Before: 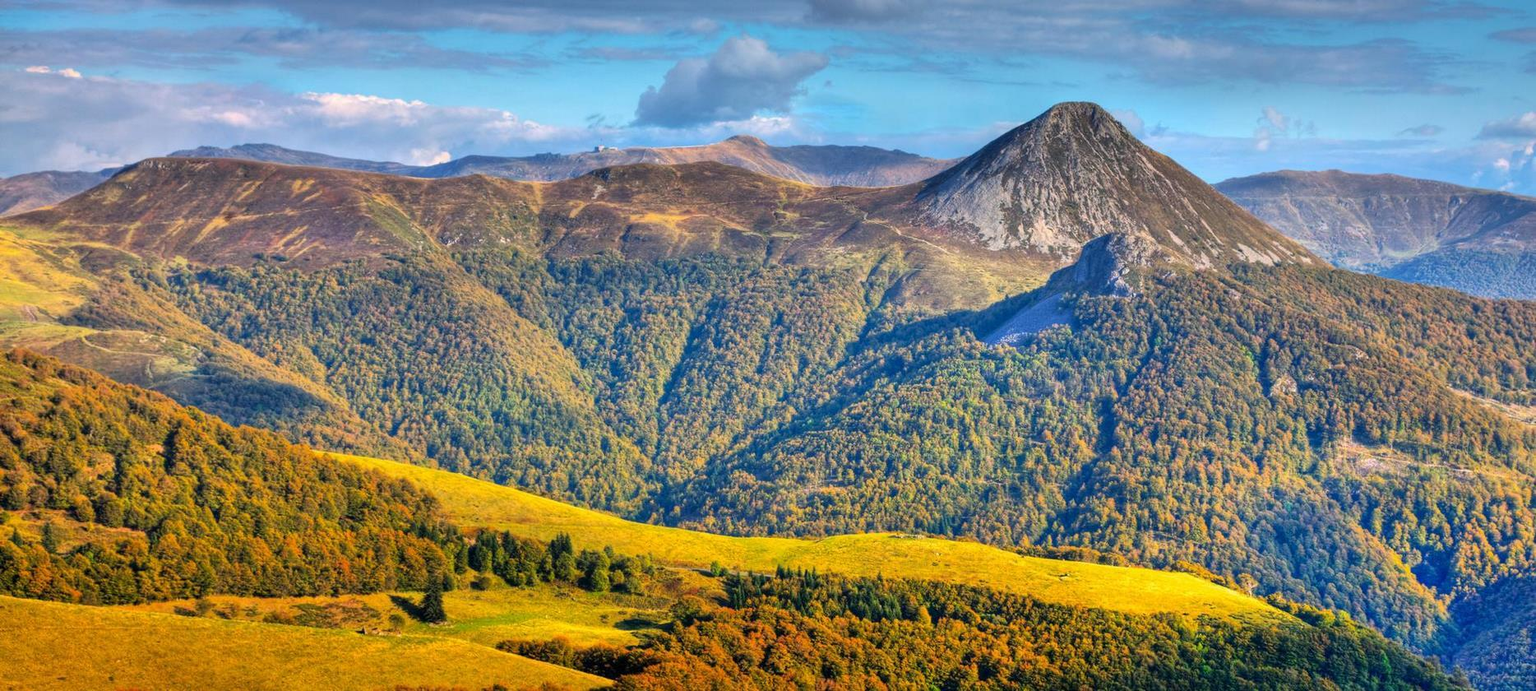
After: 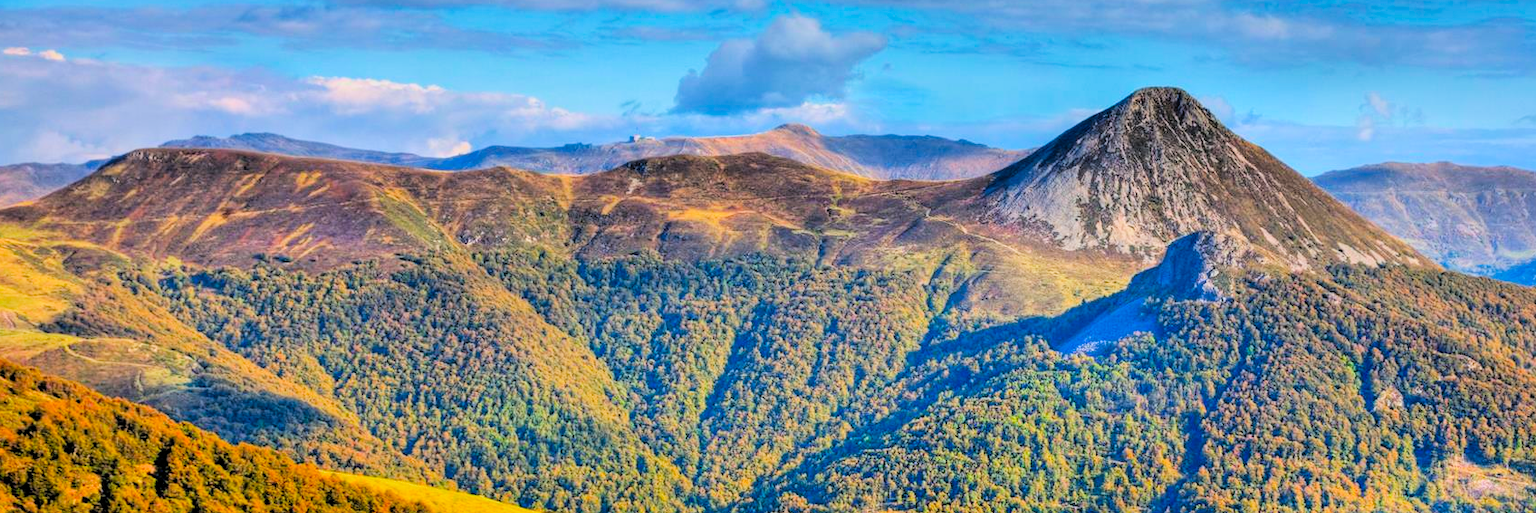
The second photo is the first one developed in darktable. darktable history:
crop: left 1.509%, top 3.452%, right 7.696%, bottom 28.452%
contrast brightness saturation: brightness -0.02, saturation 0.35
levels: levels [0, 0.476, 0.951]
tone equalizer: -8 EV -0.417 EV, -7 EV -0.389 EV, -6 EV -0.333 EV, -5 EV -0.222 EV, -3 EV 0.222 EV, -2 EV 0.333 EV, -1 EV 0.389 EV, +0 EV 0.417 EV, edges refinement/feathering 500, mask exposure compensation -1.57 EV, preserve details no
filmic rgb: black relative exposure -4.58 EV, white relative exposure 4.8 EV, threshold 3 EV, hardness 2.36, latitude 36.07%, contrast 1.048, highlights saturation mix 1.32%, shadows ↔ highlights balance 1.25%, color science v4 (2020), enable highlight reconstruction true
